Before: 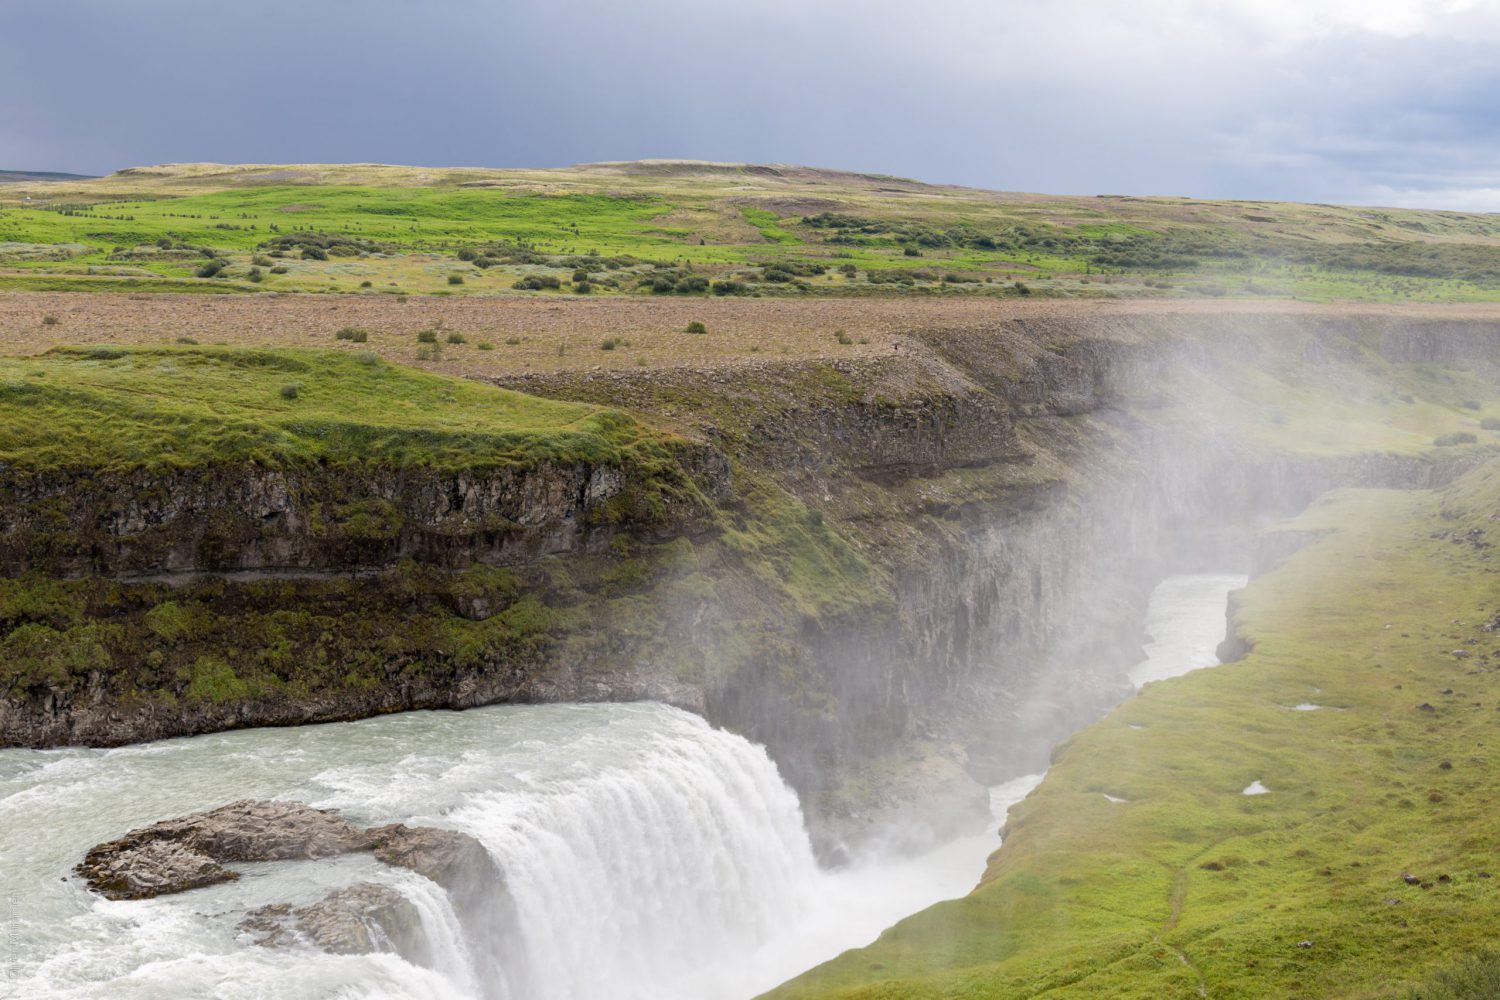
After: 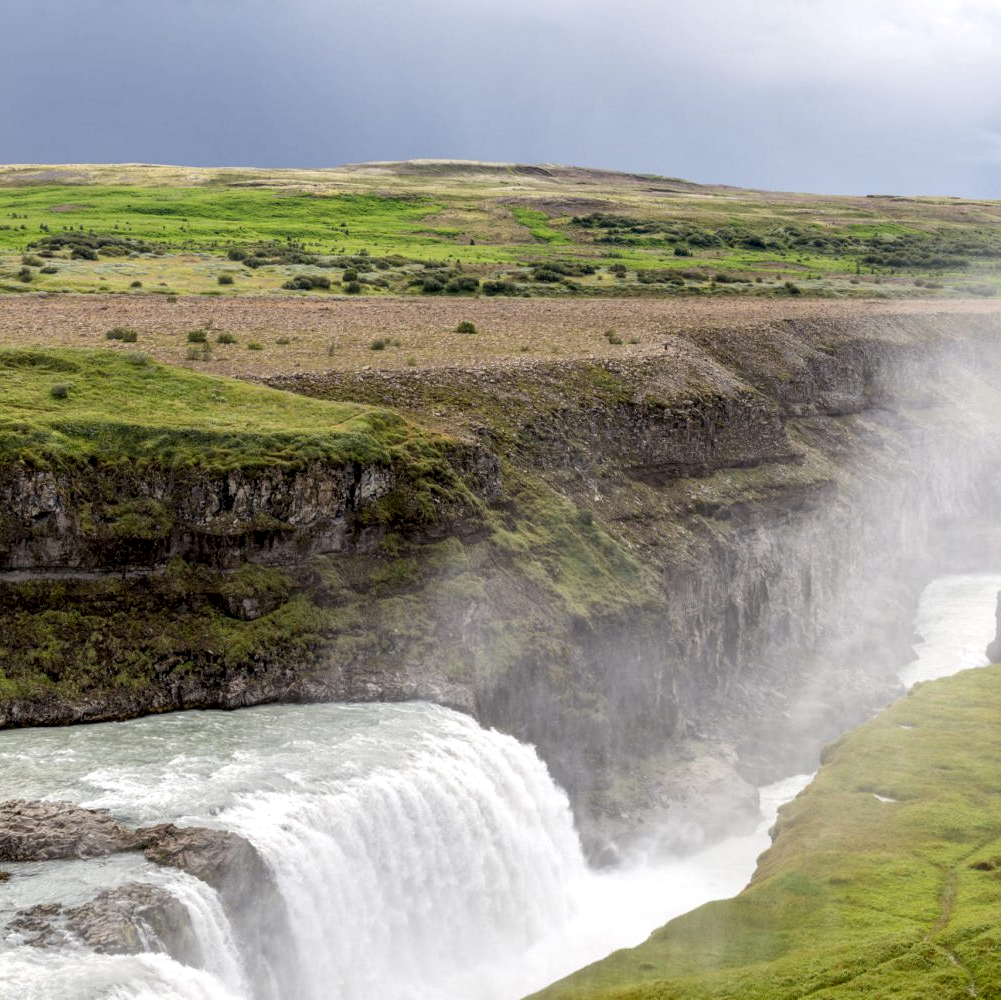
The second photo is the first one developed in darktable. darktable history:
local contrast: highlights 59%, detail 147%
crop and rotate: left 15.39%, right 17.847%
